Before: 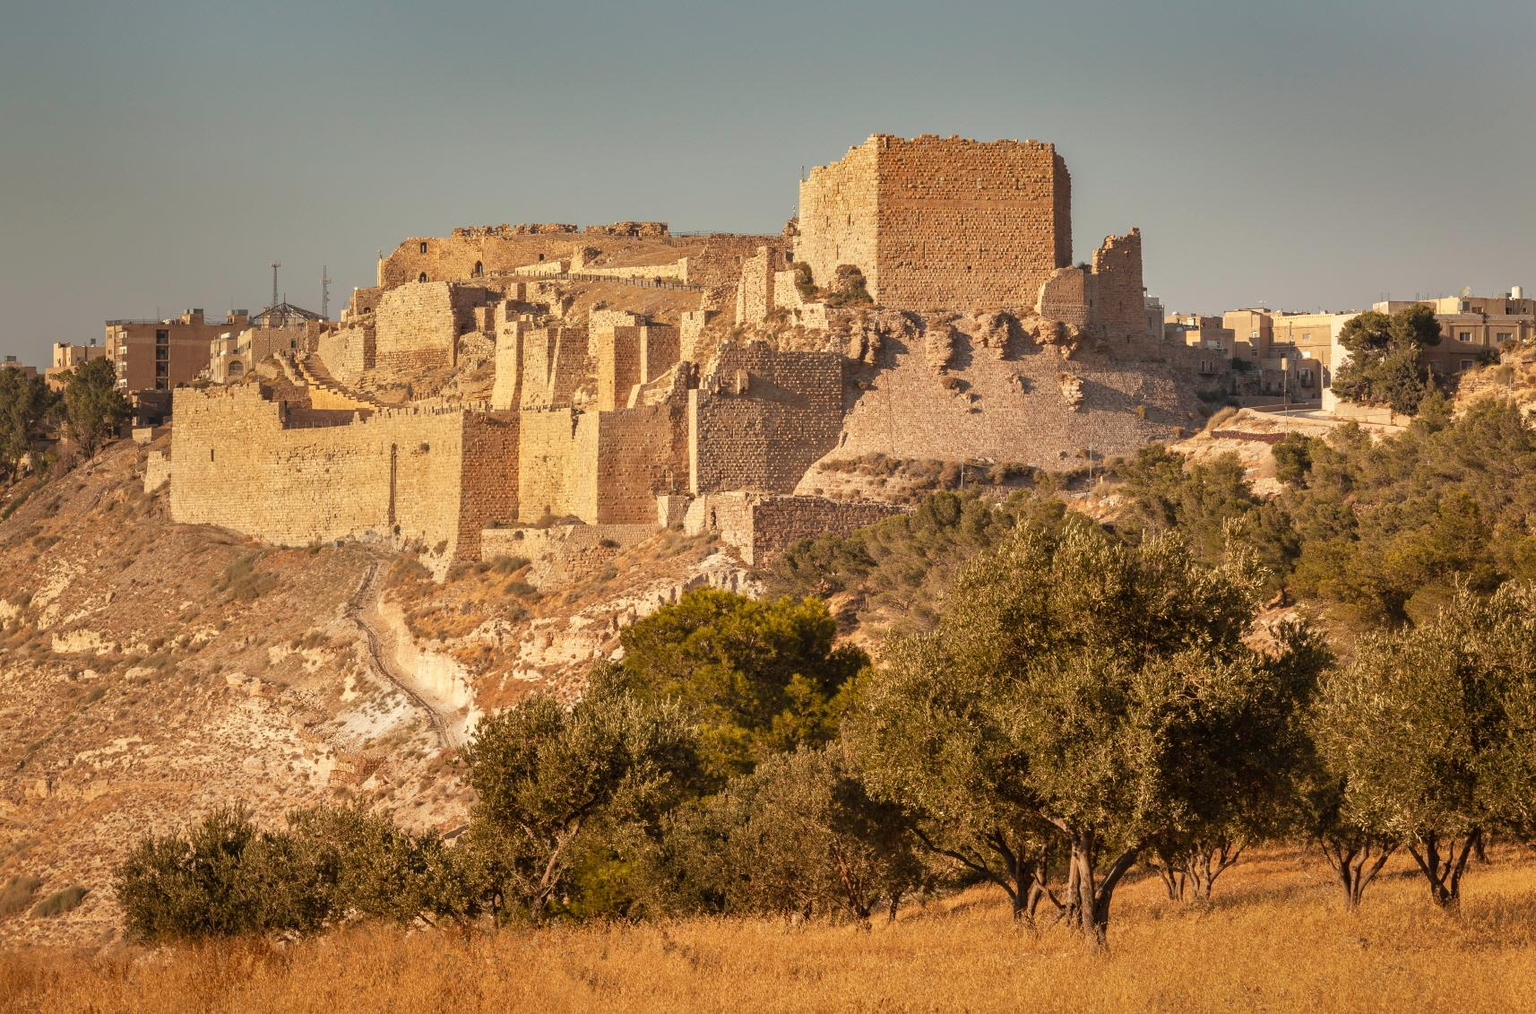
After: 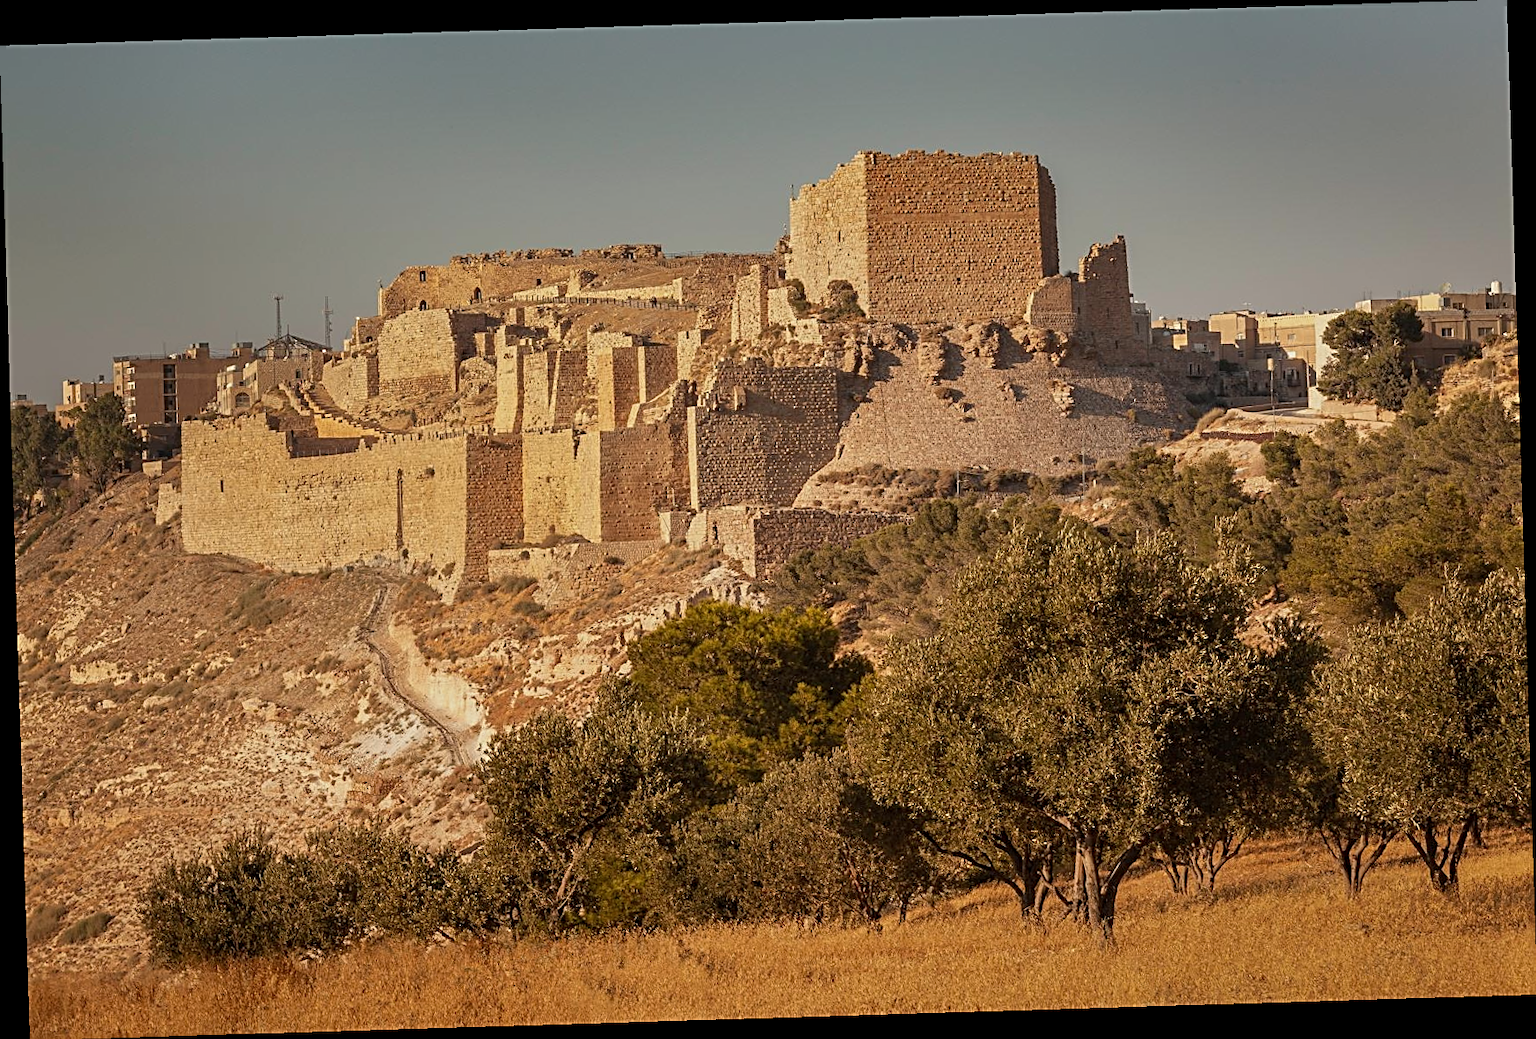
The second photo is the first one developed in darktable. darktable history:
sharpen: radius 2.676, amount 0.669
exposure: exposure -0.36 EV, compensate highlight preservation false
rotate and perspective: rotation -1.75°, automatic cropping off
